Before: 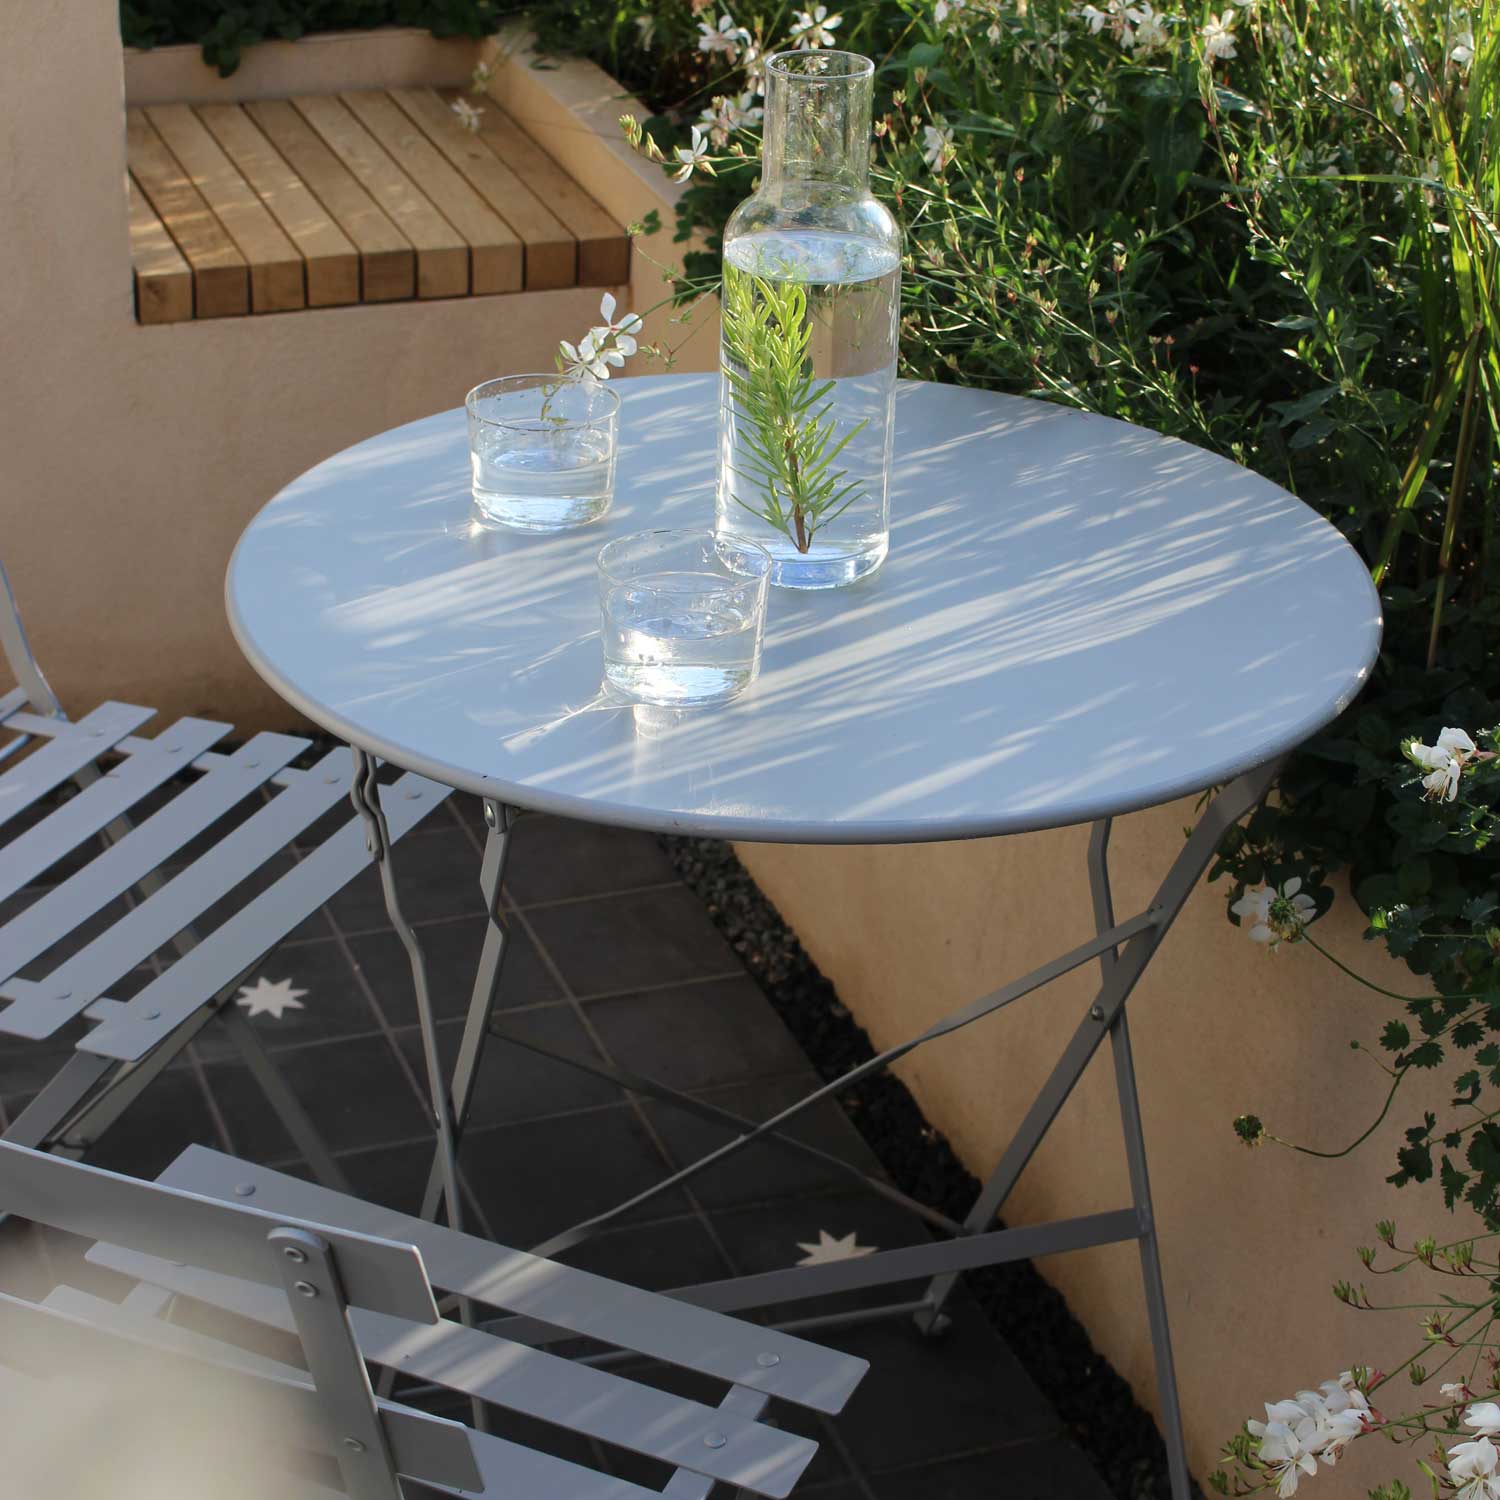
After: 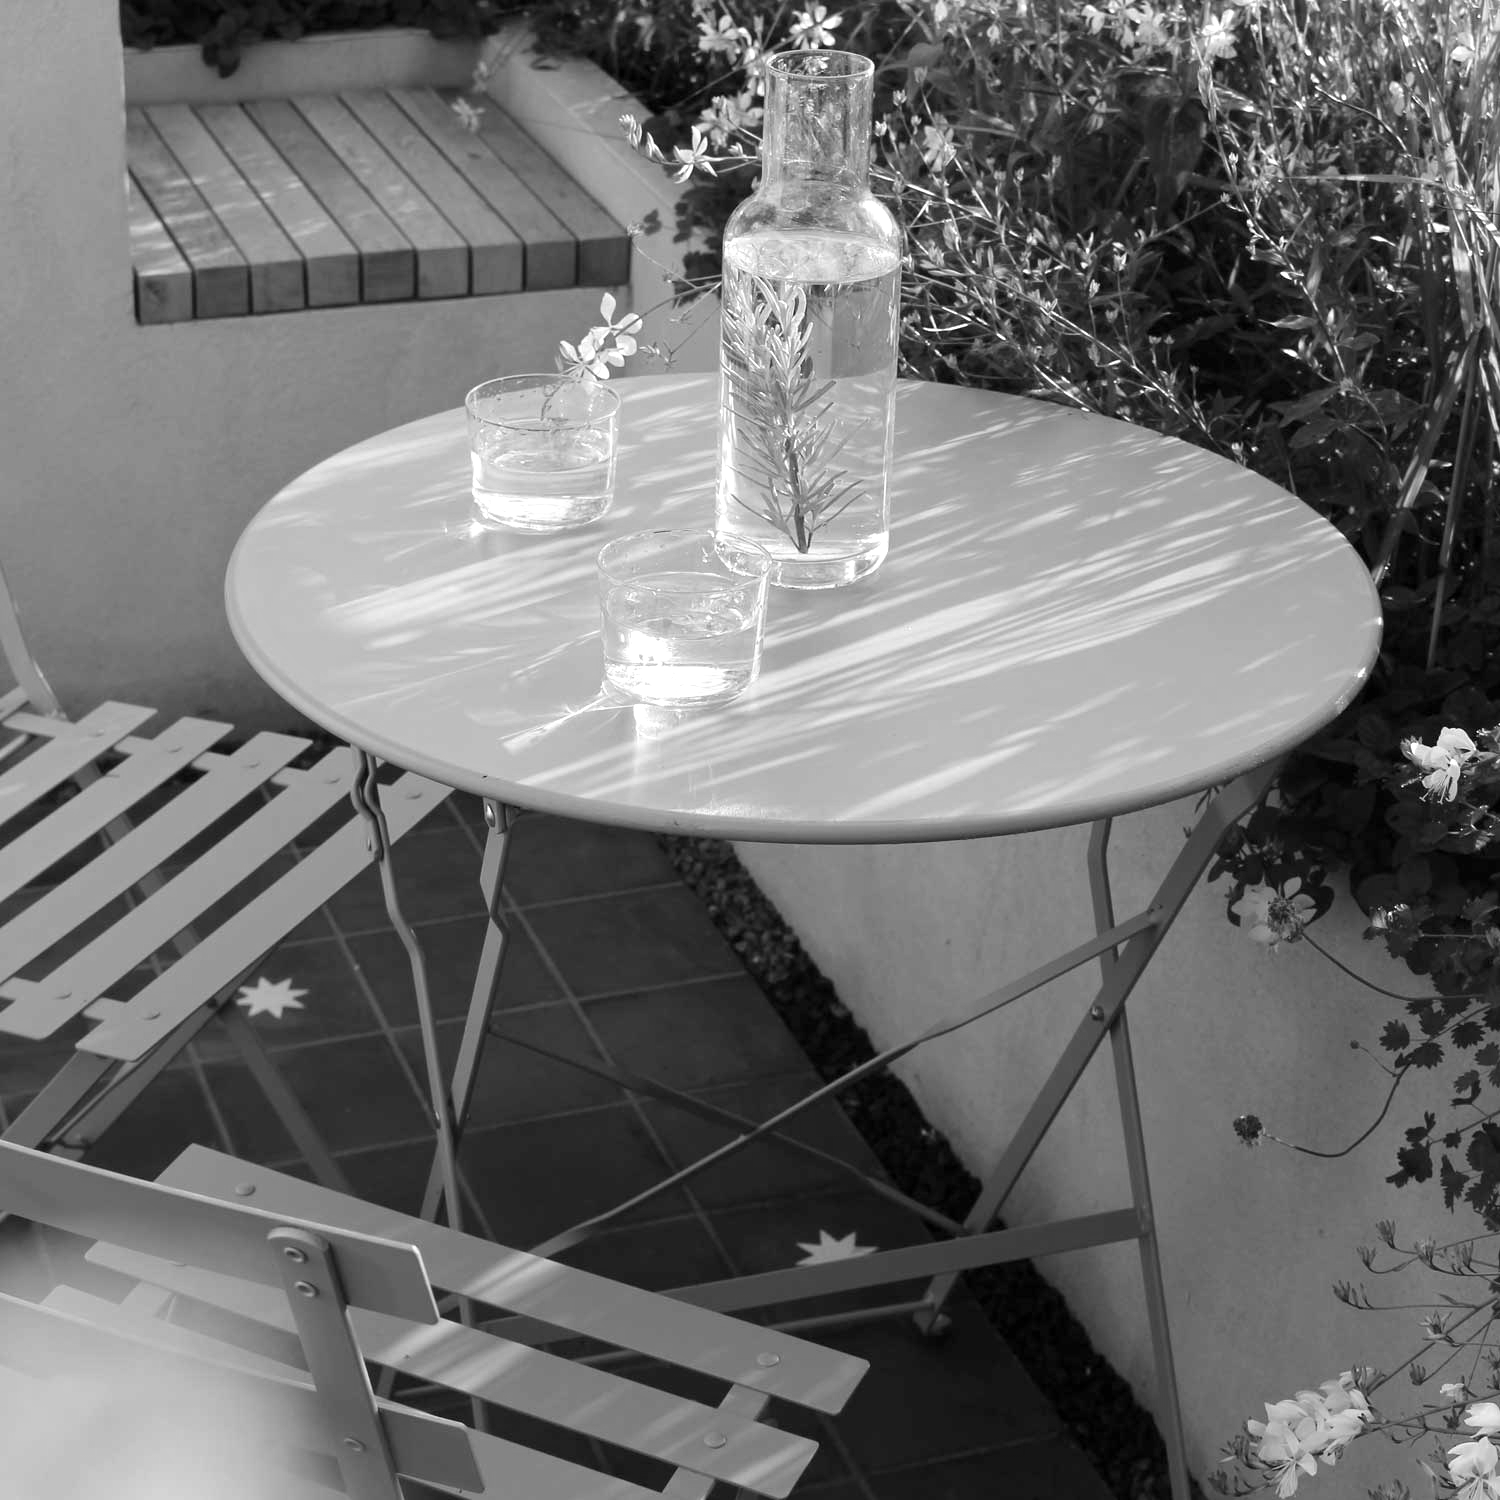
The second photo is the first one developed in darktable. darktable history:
monochrome: a 32, b 64, size 2.3
exposure: black level correction 0.001, exposure 0.5 EV, compensate exposure bias true, compensate highlight preservation false
